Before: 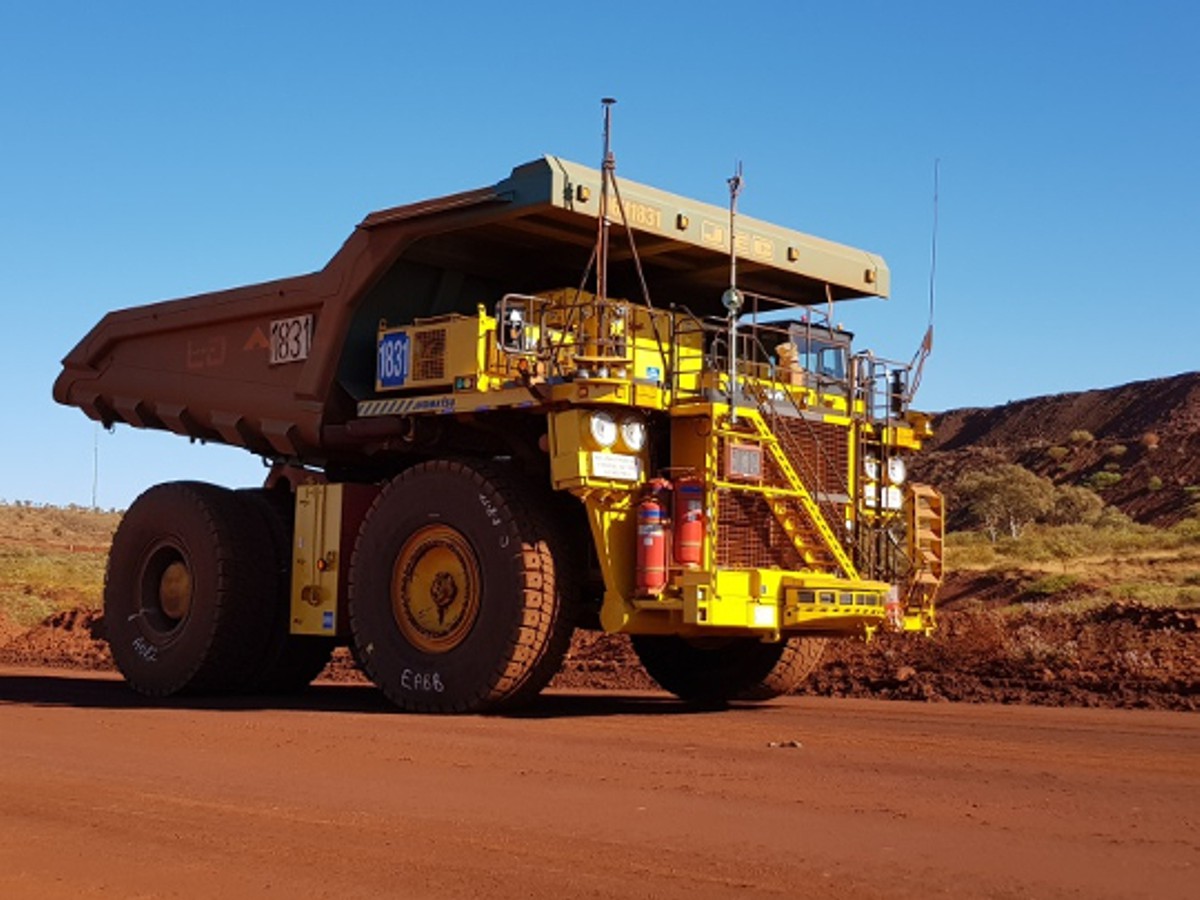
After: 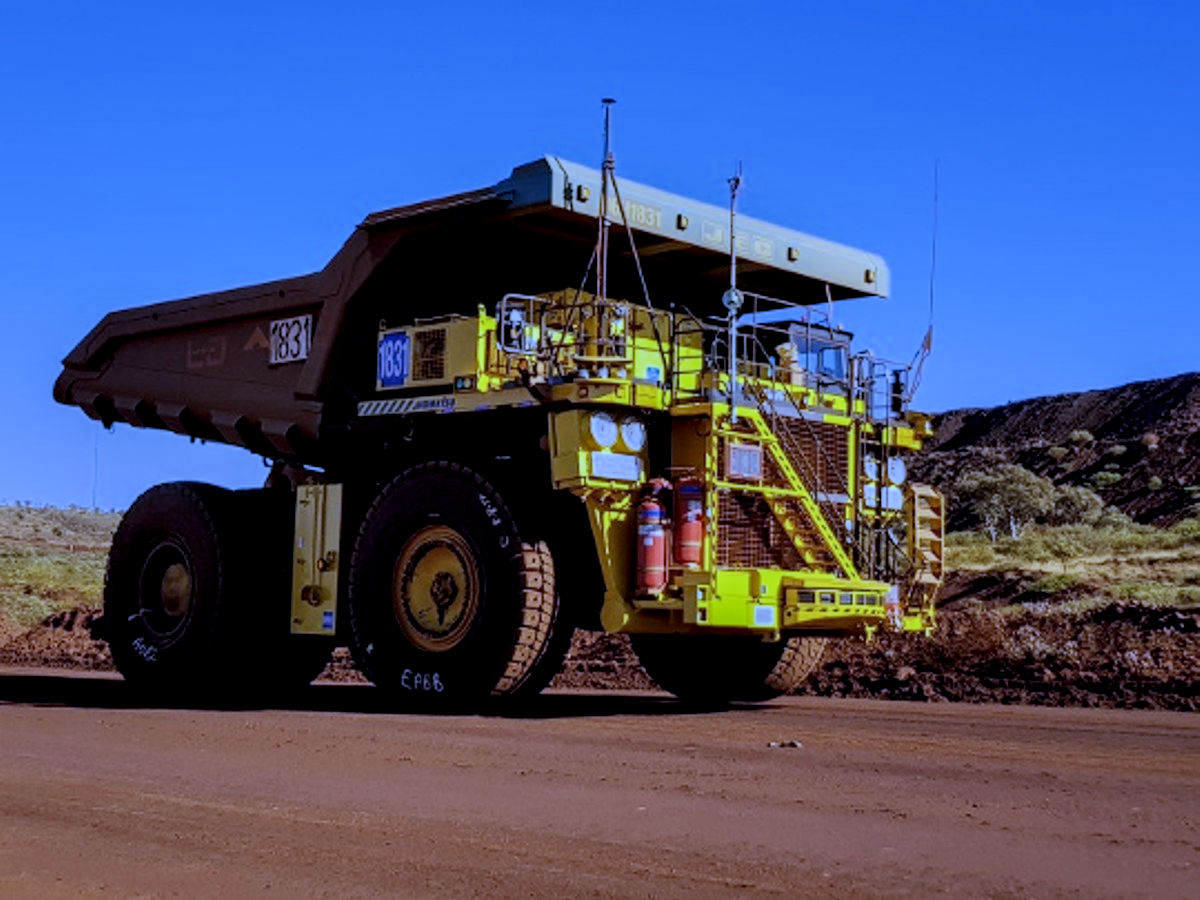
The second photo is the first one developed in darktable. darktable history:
white balance: red 0.766, blue 1.537
filmic rgb: black relative exposure -7.65 EV, white relative exposure 4.56 EV, hardness 3.61, color science v6 (2022)
local contrast: highlights 25%, detail 150%
